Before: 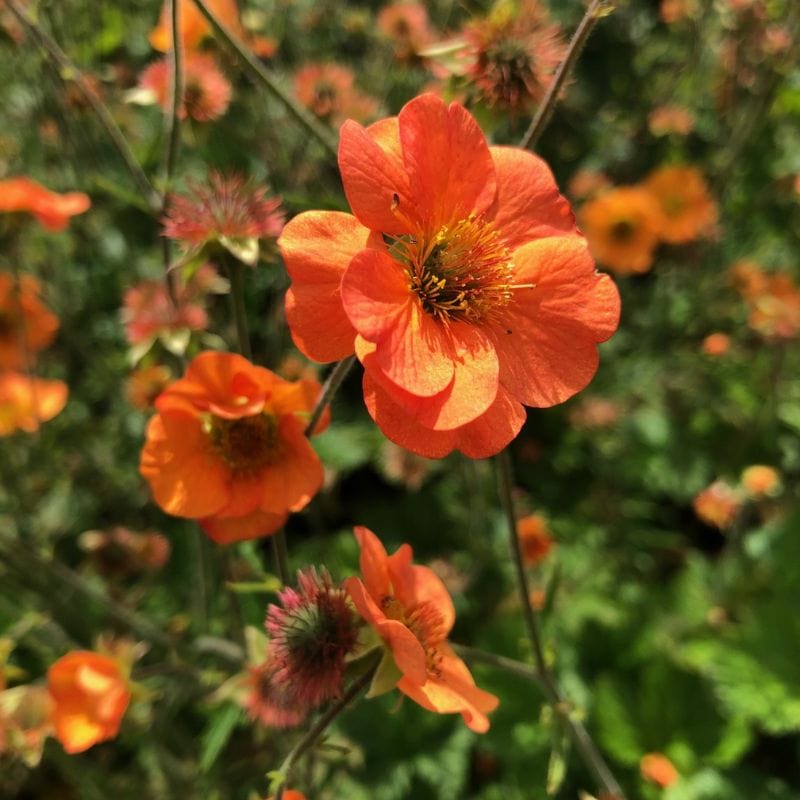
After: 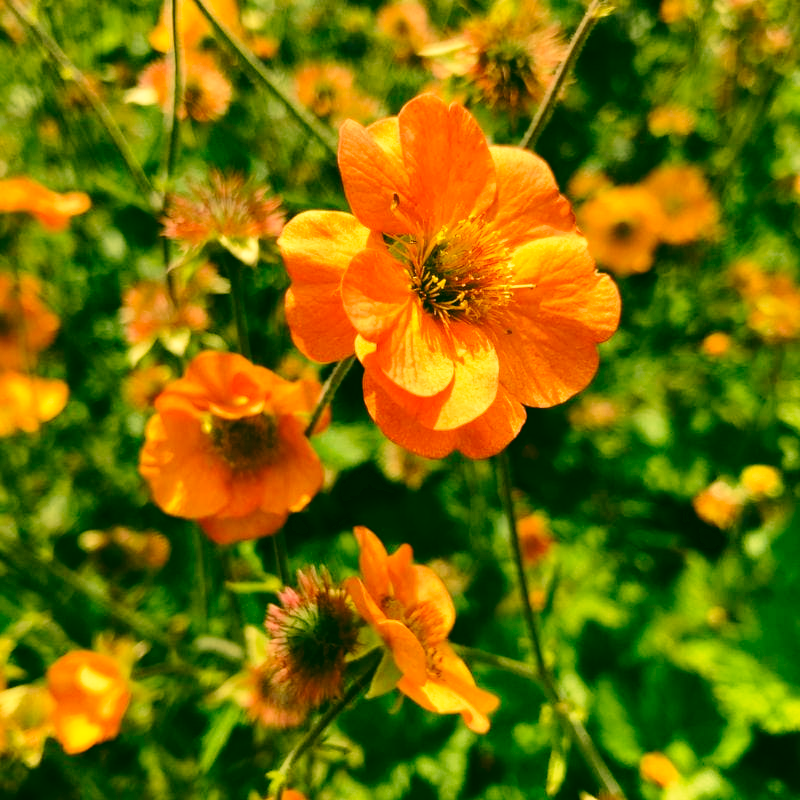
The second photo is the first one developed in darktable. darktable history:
exposure: black level correction -0.001, exposure 0.08 EV, compensate highlight preservation false
base curve: curves: ch0 [(0, 0) (0.028, 0.03) (0.121, 0.232) (0.46, 0.748) (0.859, 0.968) (1, 1)], preserve colors none
velvia: on, module defaults
color correction: highlights a* 5.62, highlights b* 33.57, shadows a* -25.86, shadows b* 4.02
